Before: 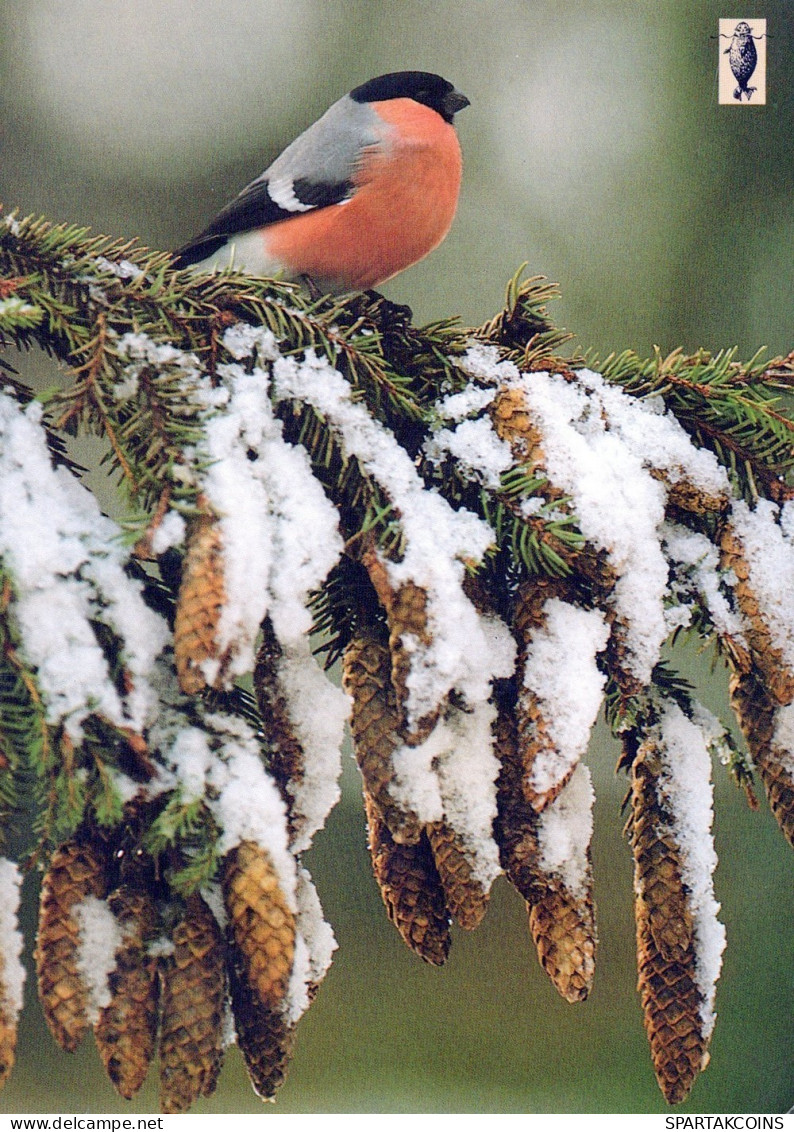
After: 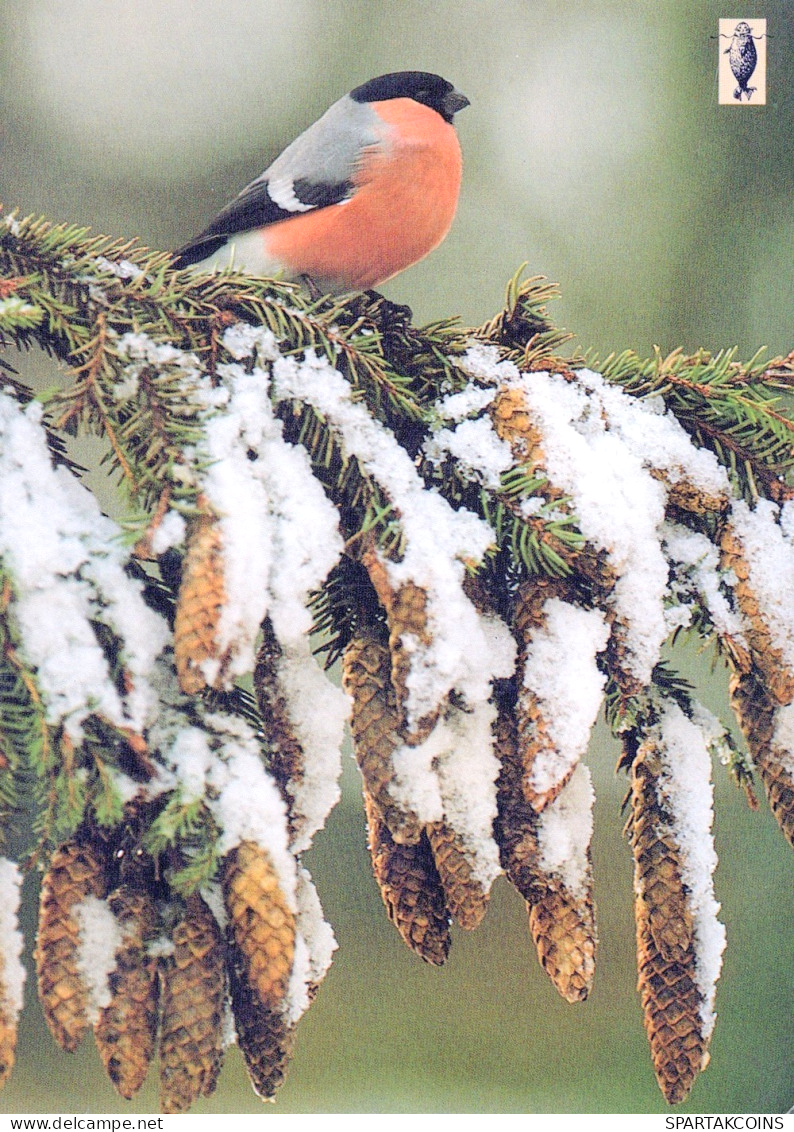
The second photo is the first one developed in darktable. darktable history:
contrast brightness saturation: brightness 0.286
local contrast: highlights 102%, shadows 100%, detail 120%, midtone range 0.2
